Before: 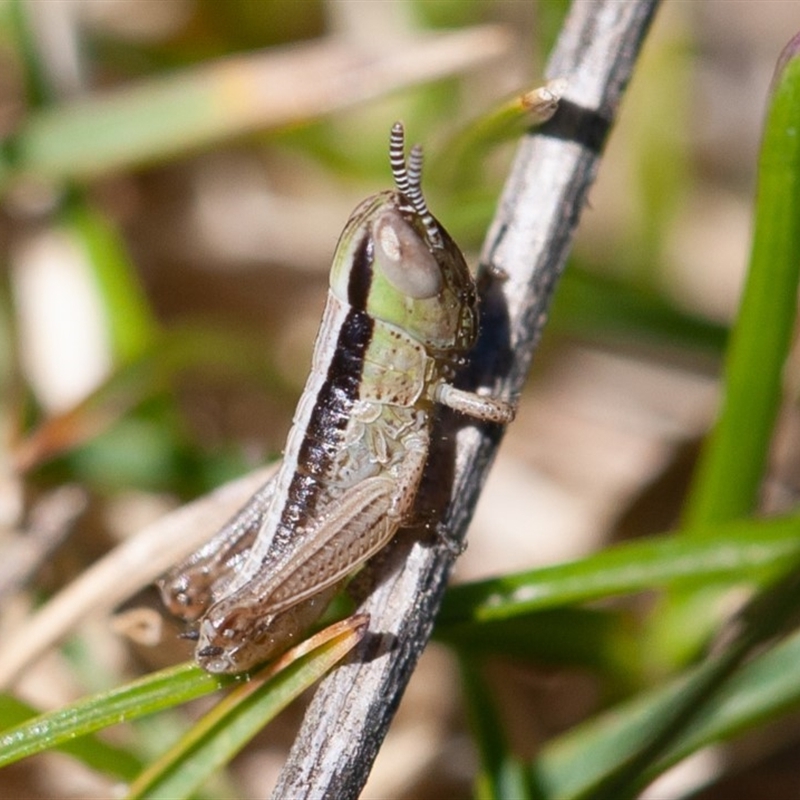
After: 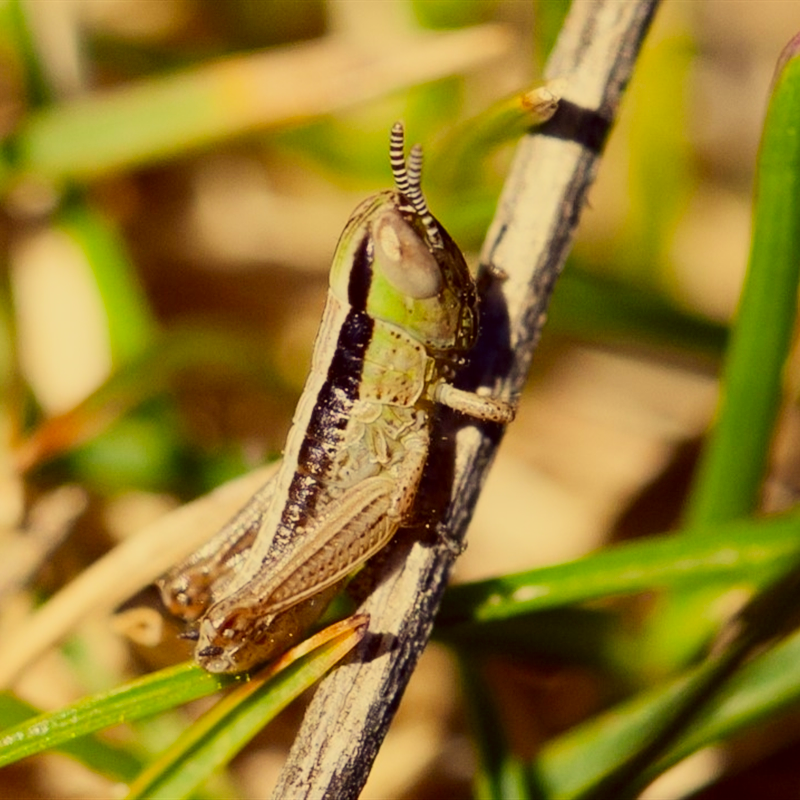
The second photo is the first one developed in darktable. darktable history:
contrast brightness saturation: contrast 0.167, saturation 0.335
filmic rgb: black relative exposure -7.65 EV, white relative exposure 4.56 EV, threshold 3.05 EV, hardness 3.61, enable highlight reconstruction true
shadows and highlights: shadows -23.4, highlights 47.5, soften with gaussian
color correction: highlights a* -0.542, highlights b* 39.8, shadows a* 9.71, shadows b* -0.378
